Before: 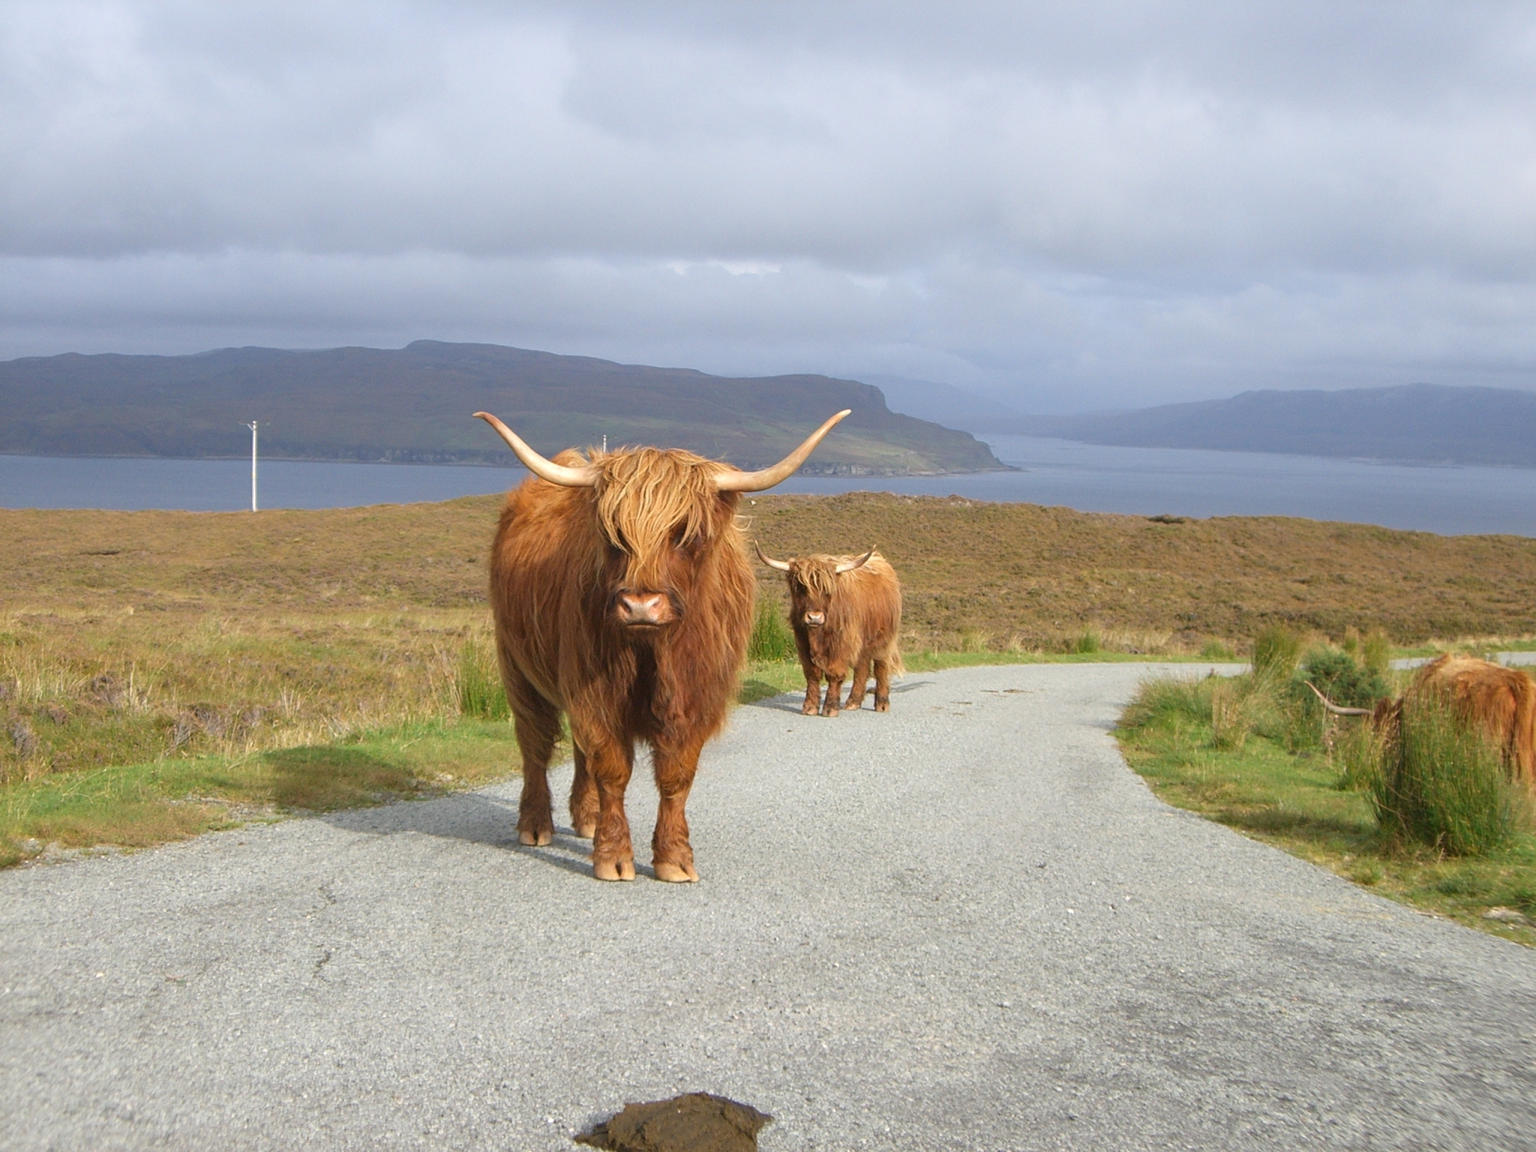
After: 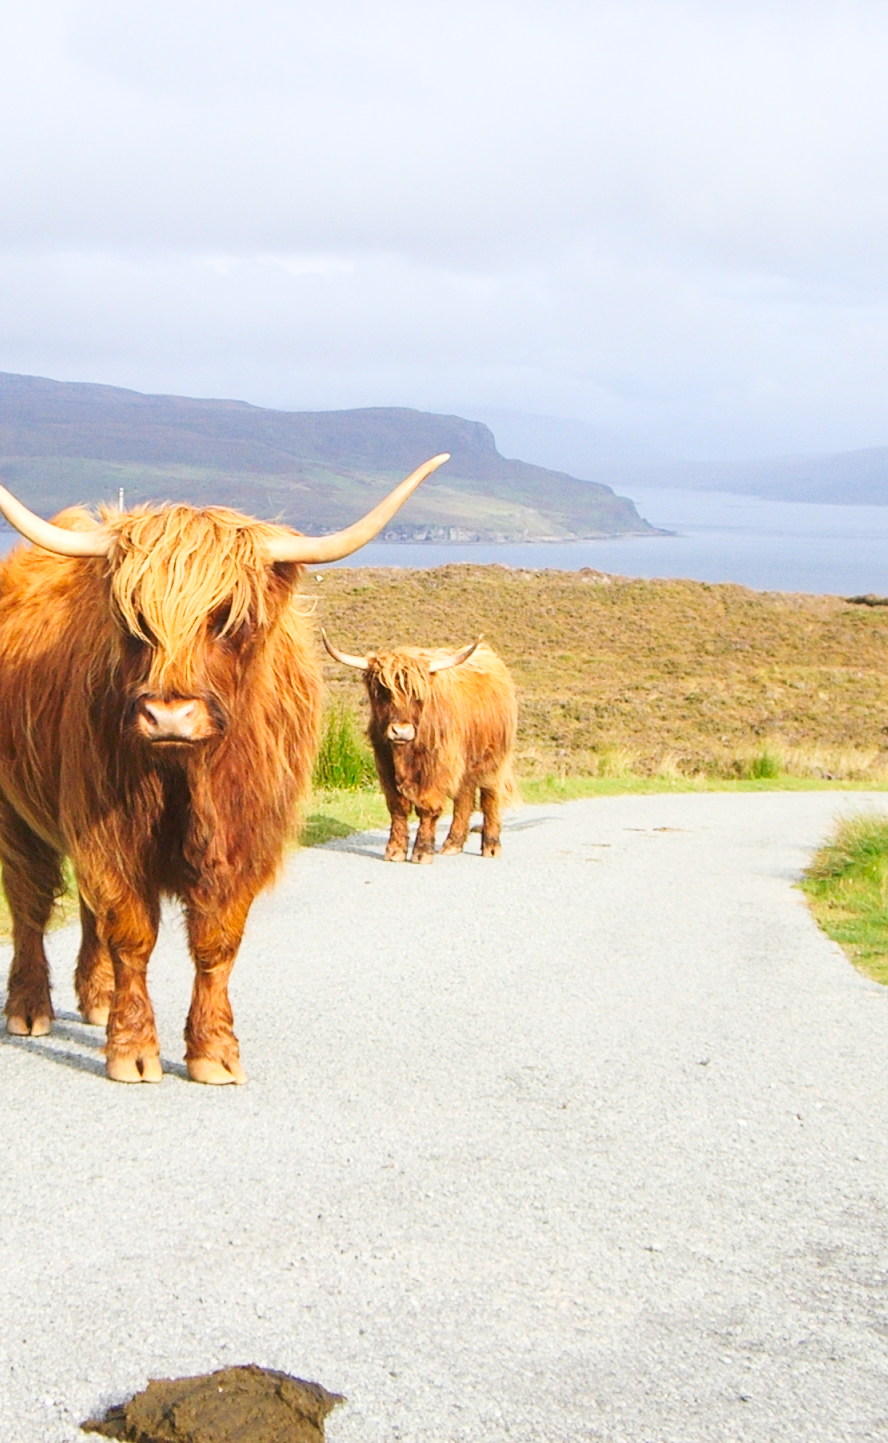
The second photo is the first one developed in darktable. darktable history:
tone curve: curves: ch0 [(0, 0) (0.003, 0.01) (0.011, 0.015) (0.025, 0.023) (0.044, 0.038) (0.069, 0.058) (0.1, 0.093) (0.136, 0.134) (0.177, 0.176) (0.224, 0.221) (0.277, 0.282) (0.335, 0.36) (0.399, 0.438) (0.468, 0.54) (0.543, 0.632) (0.623, 0.724) (0.709, 0.814) (0.801, 0.885) (0.898, 0.947) (1, 1)], preserve colors none
contrast brightness saturation: contrast 0.2, brightness 0.16, saturation 0.22
crop: left 33.452%, top 6.025%, right 23.155%
